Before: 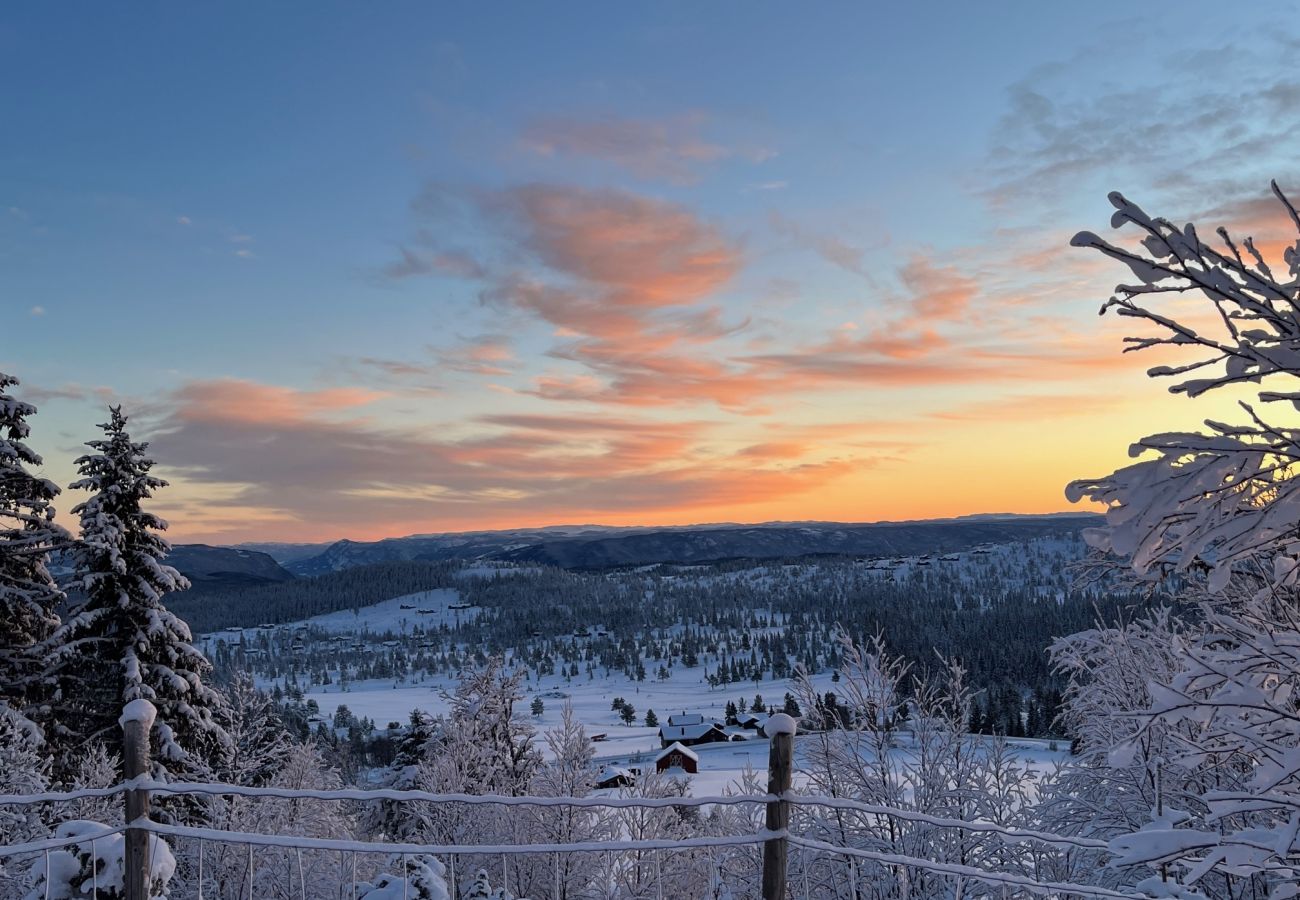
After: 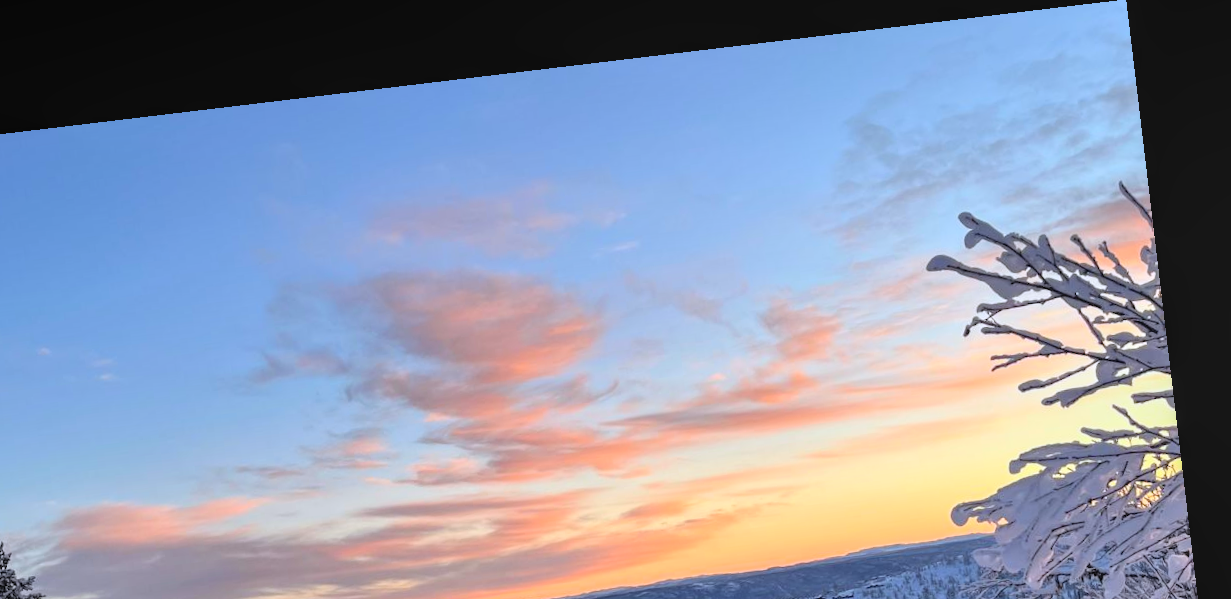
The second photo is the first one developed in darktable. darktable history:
crop and rotate: left 11.812%, bottom 42.776%
rotate and perspective: rotation -6.83°, automatic cropping off
contrast brightness saturation: contrast 0.1, brightness 0.3, saturation 0.14
shadows and highlights: radius 171.16, shadows 27, white point adjustment 3.13, highlights -67.95, soften with gaussian
local contrast: detail 110%
color calibration: illuminant as shot in camera, x 0.358, y 0.373, temperature 4628.91 K
